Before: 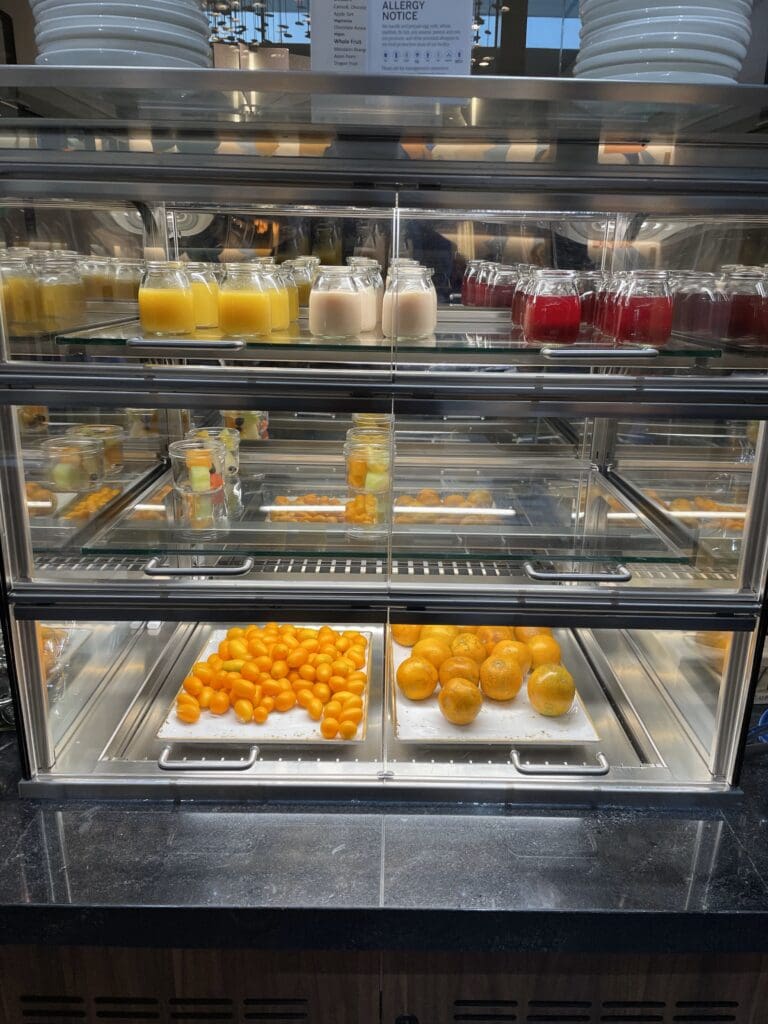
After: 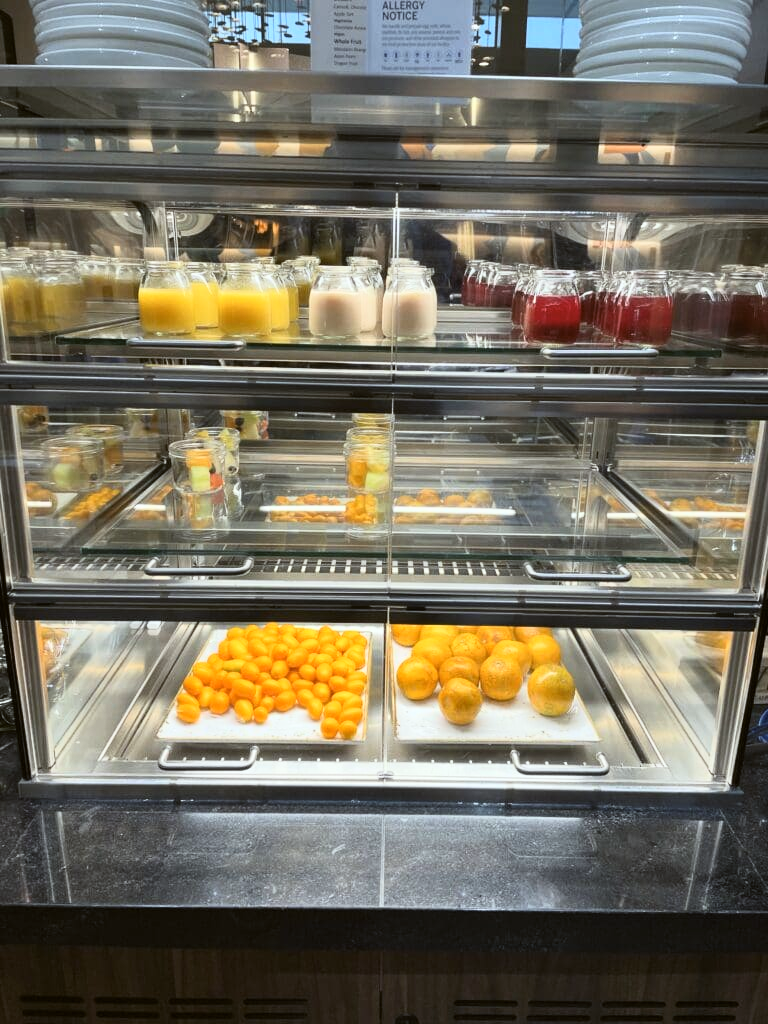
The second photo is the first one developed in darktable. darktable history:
base curve: curves: ch0 [(0, 0) (0.005, 0.002) (0.193, 0.295) (0.399, 0.664) (0.75, 0.928) (1, 1)]
color balance: lift [1.004, 1.002, 1.002, 0.998], gamma [1, 1.007, 1.002, 0.993], gain [1, 0.977, 1.013, 1.023], contrast -3.64%
